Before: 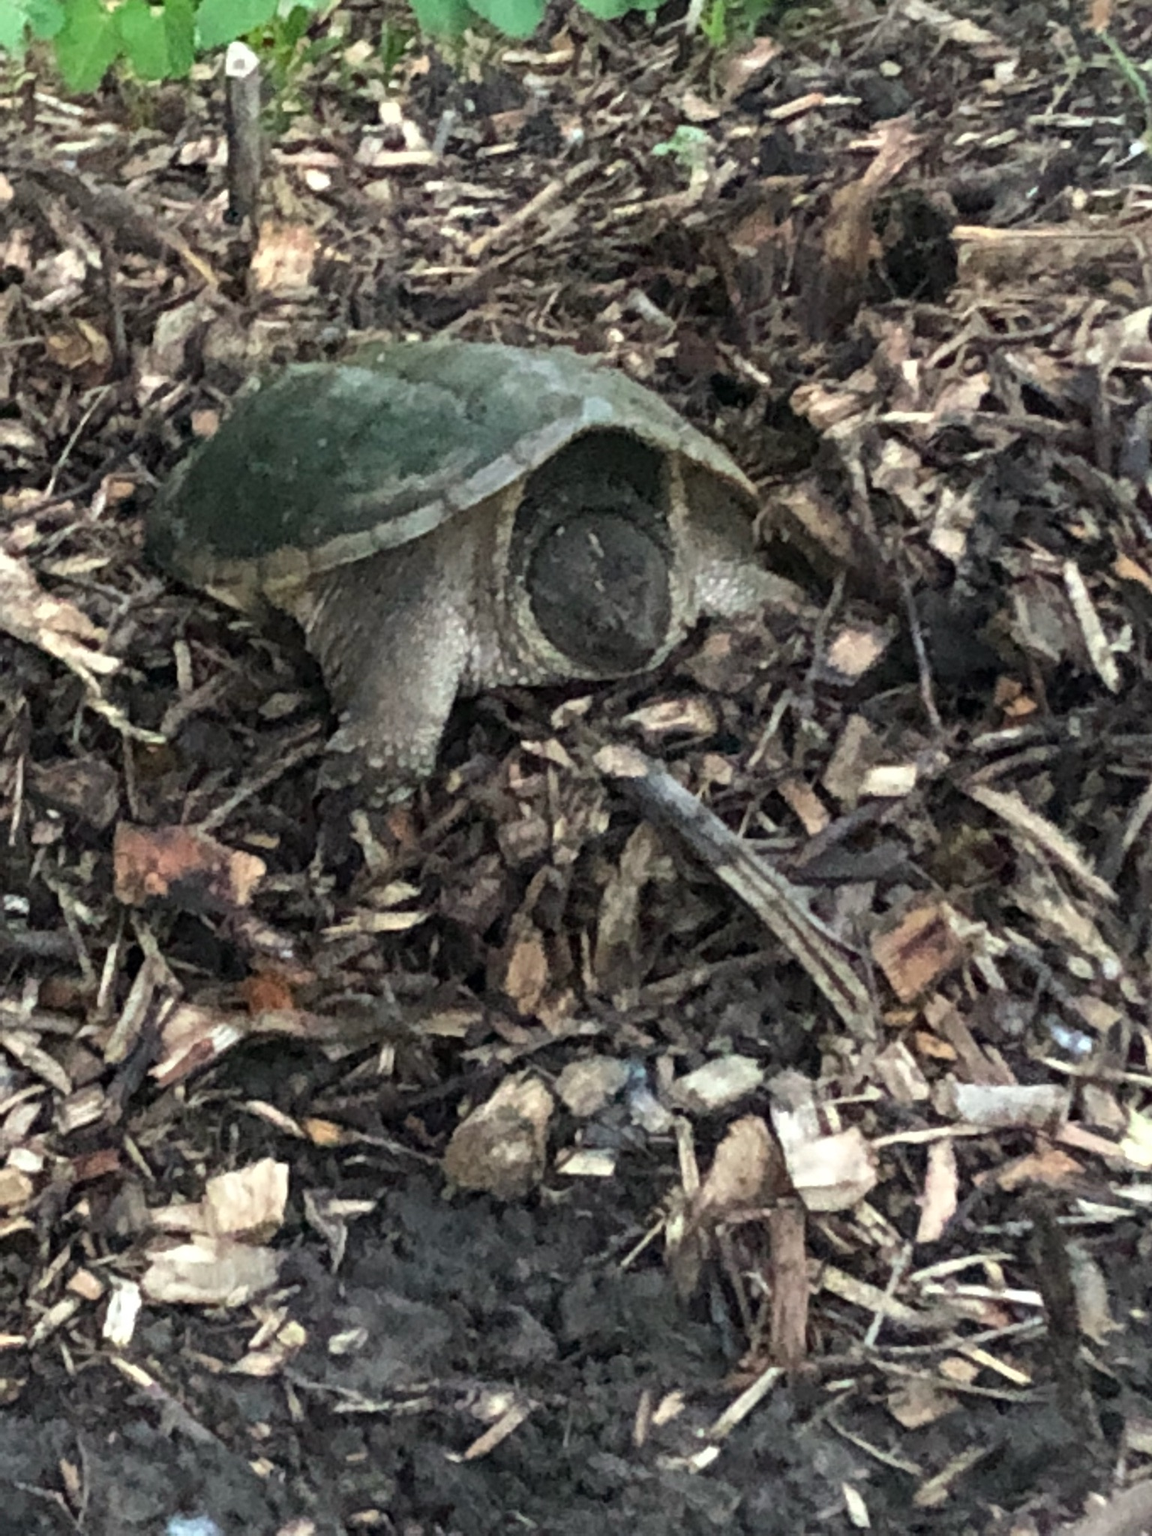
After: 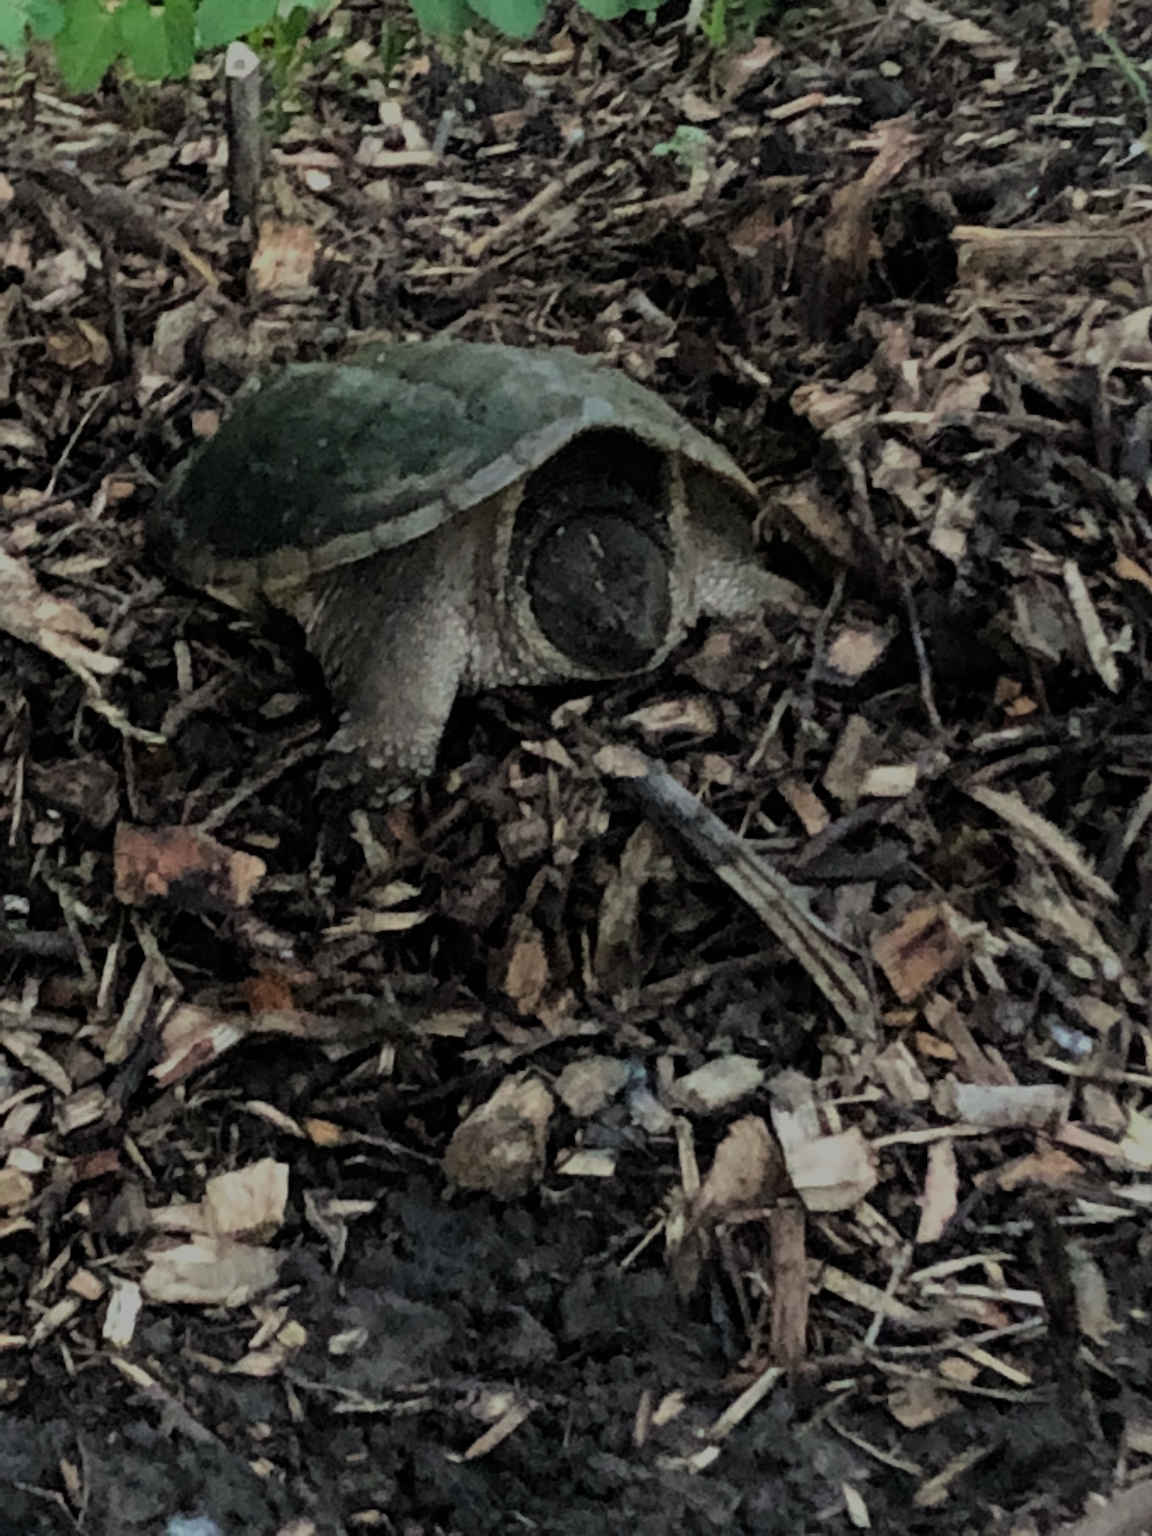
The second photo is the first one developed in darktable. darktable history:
filmic rgb: black relative exposure -7.65 EV, white relative exposure 4.56 EV, hardness 3.61, color science v6 (2022)
exposure: exposure -1 EV, compensate highlight preservation false
